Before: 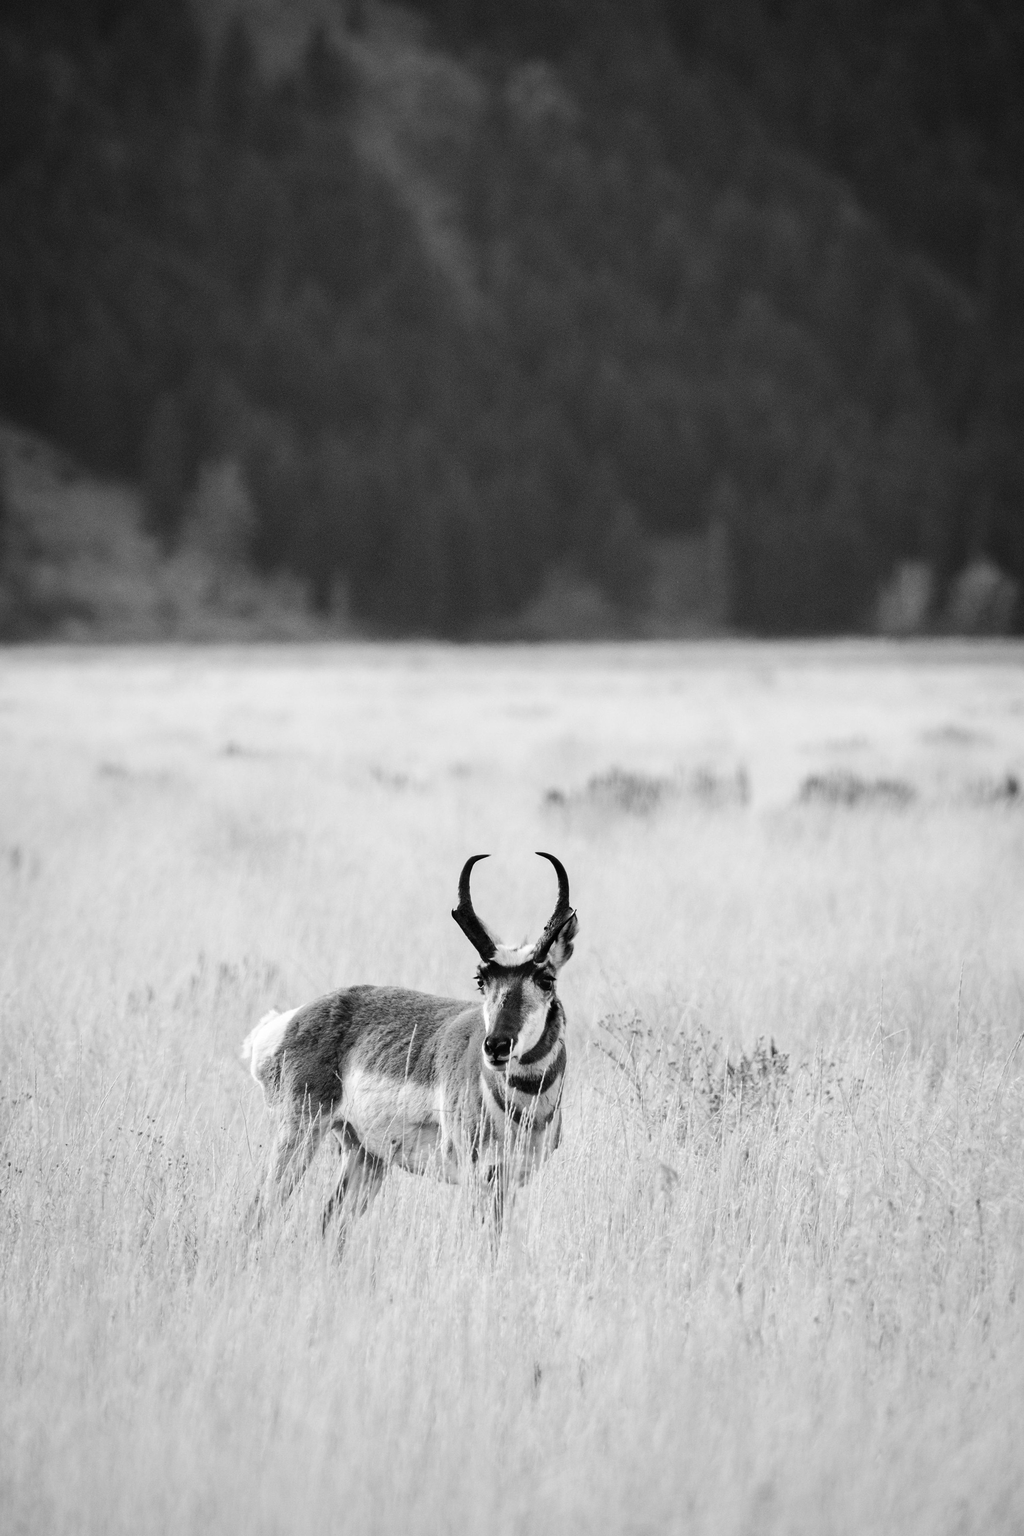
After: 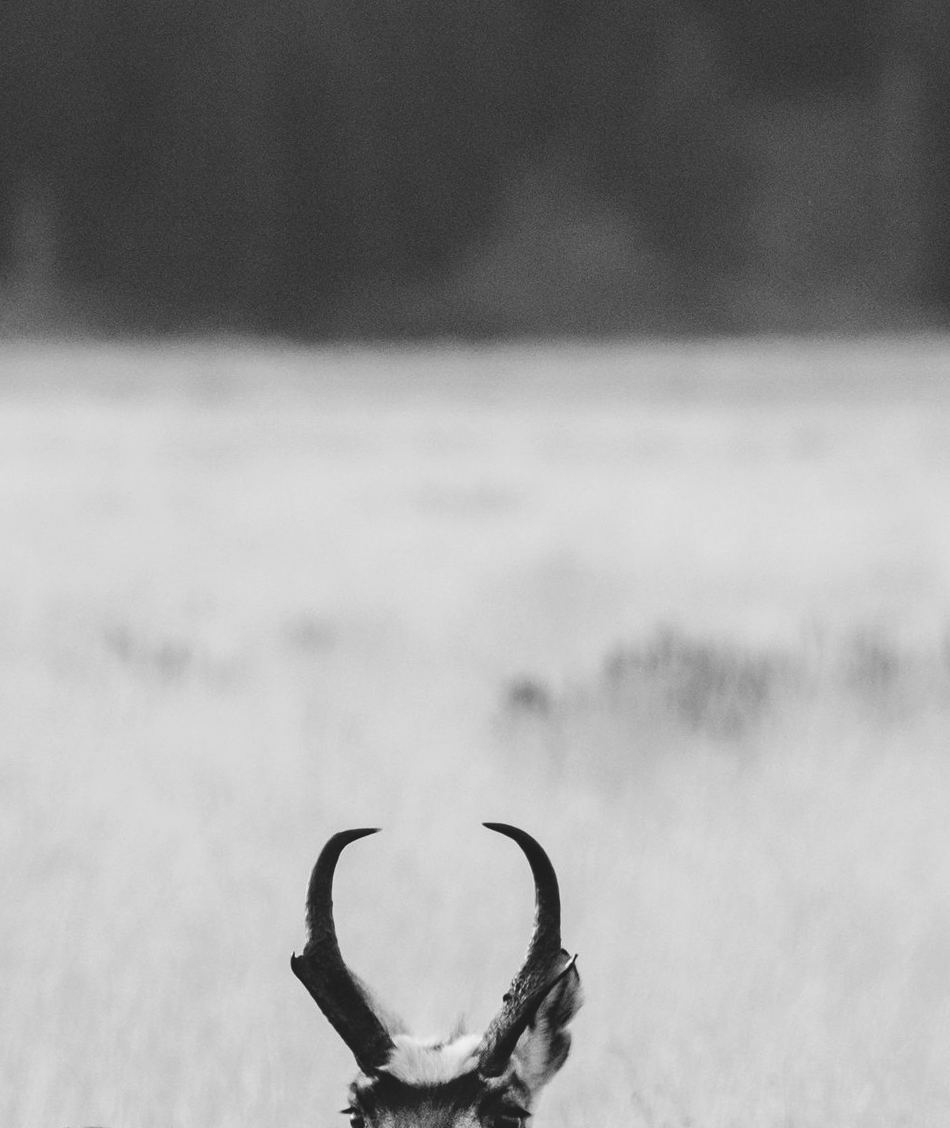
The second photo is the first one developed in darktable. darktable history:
exposure: black level correction -0.014, exposure -0.193 EV, compensate highlight preservation false
crop: left 31.751%, top 32.172%, right 27.8%, bottom 35.83%
